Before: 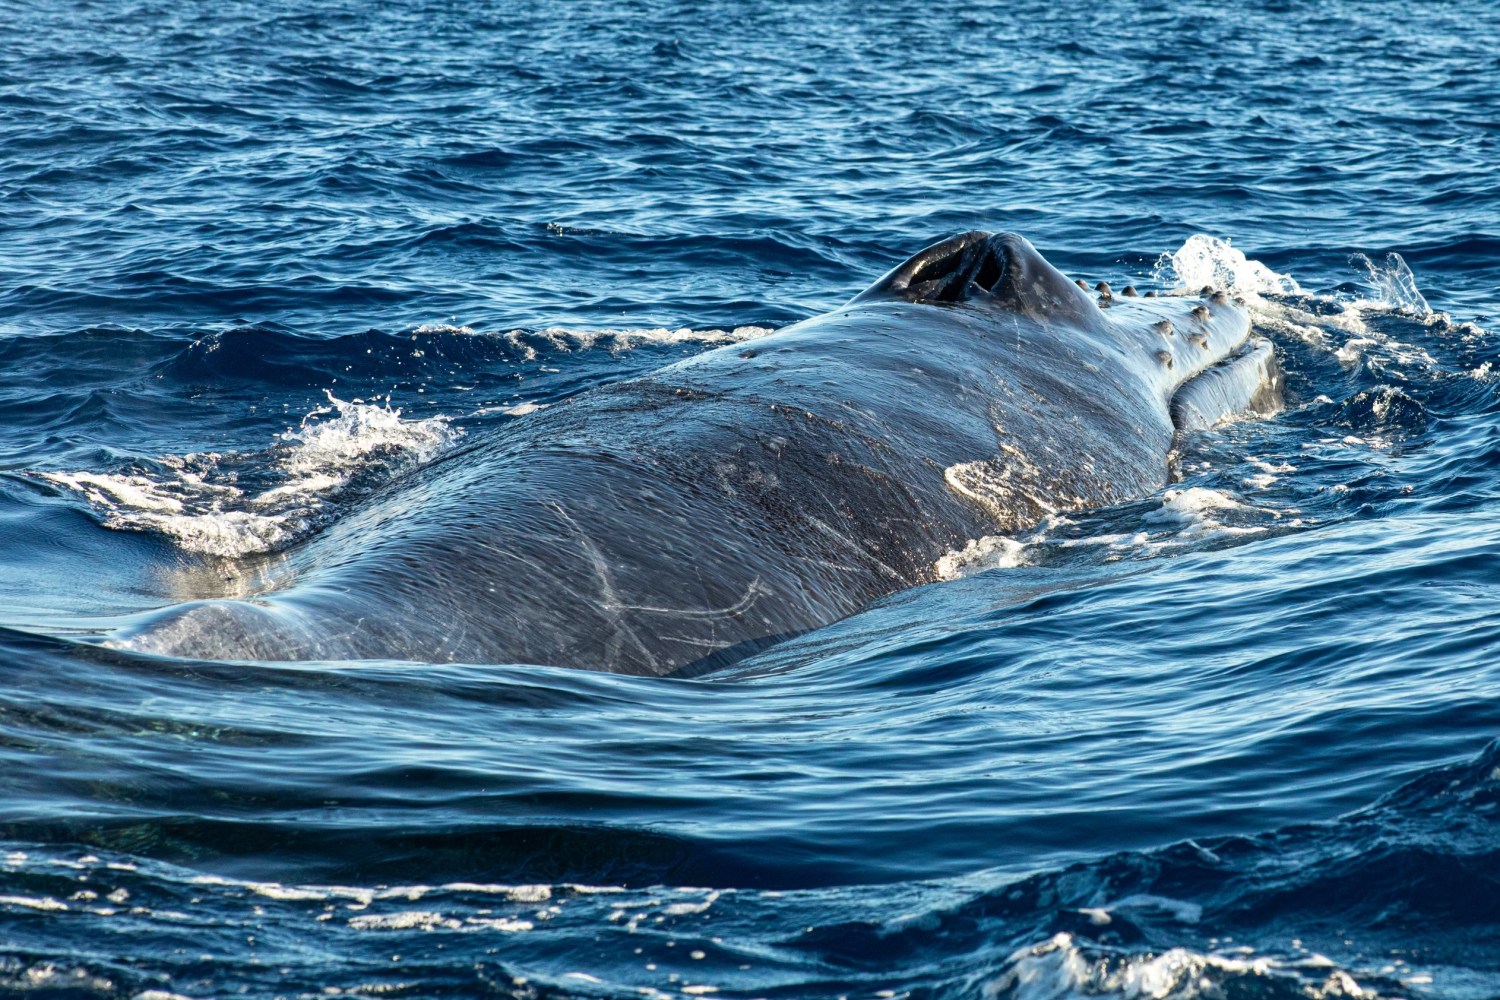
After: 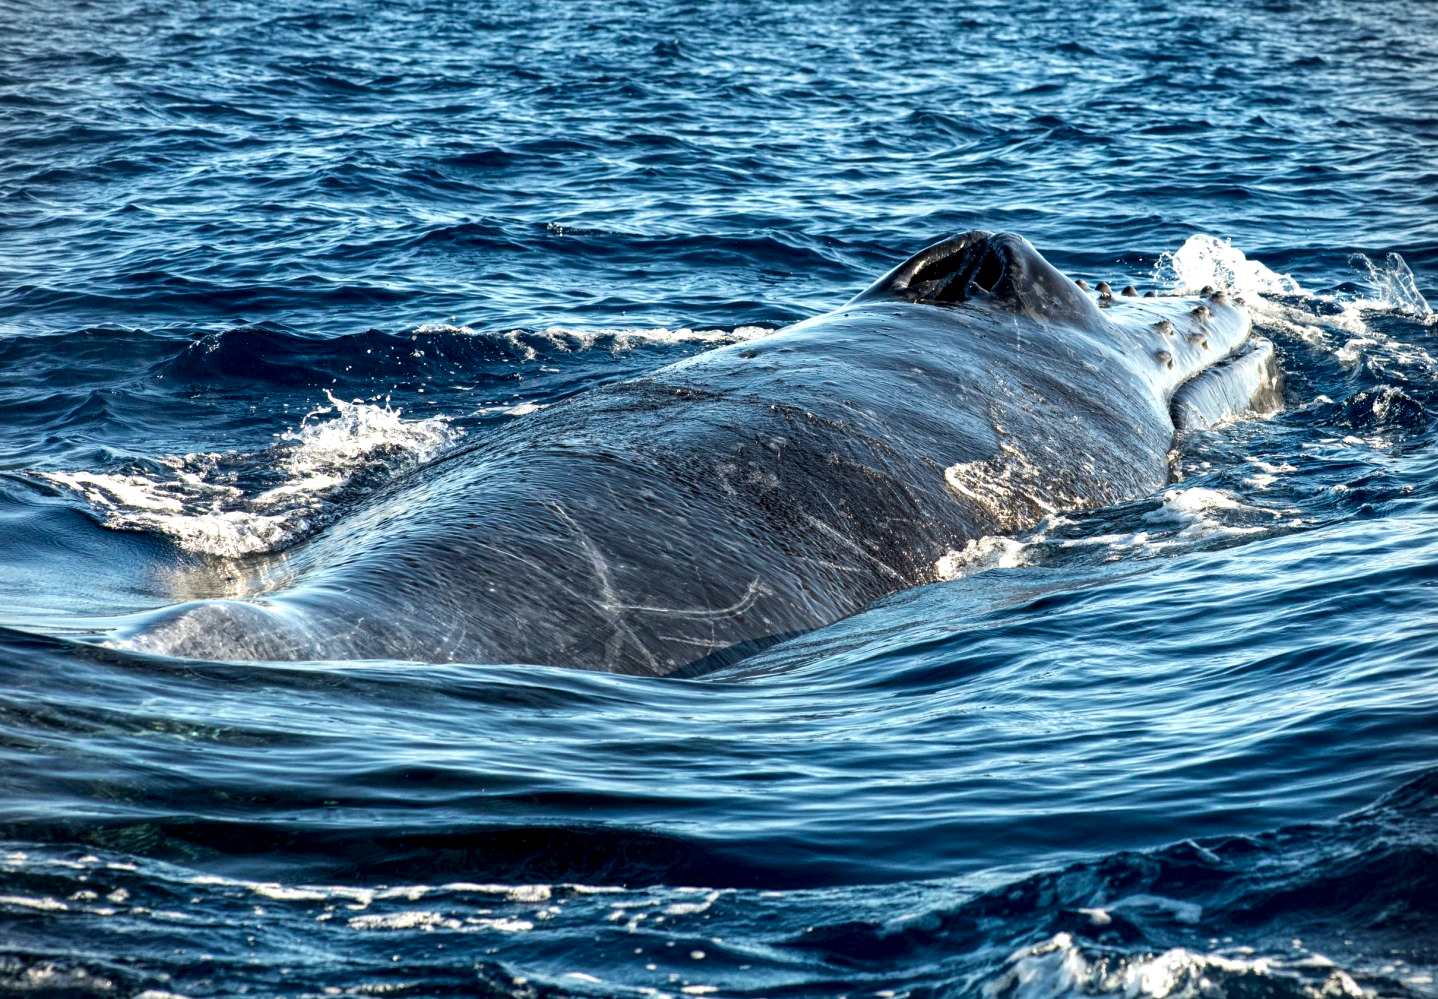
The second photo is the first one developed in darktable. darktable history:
crop: right 4.126%, bottom 0.031%
tone equalizer: on, module defaults
vignetting: fall-off start 92.6%, brightness -0.52, saturation -0.51, center (-0.012, 0)
local contrast: highlights 123%, shadows 126%, detail 140%, midtone range 0.254
